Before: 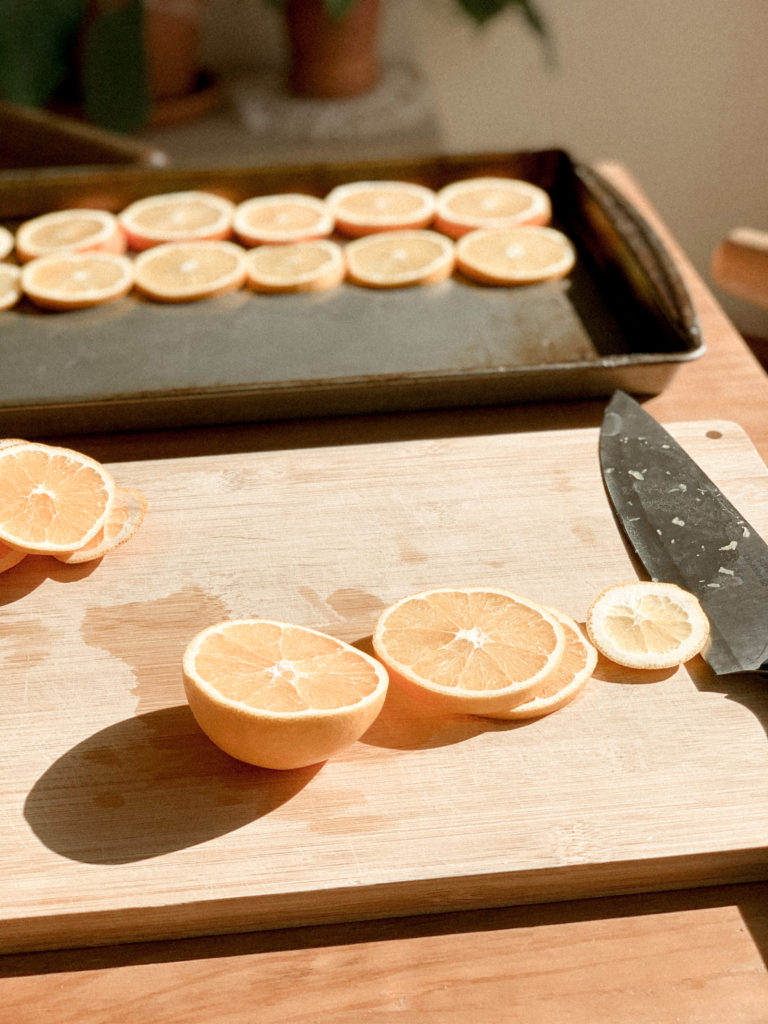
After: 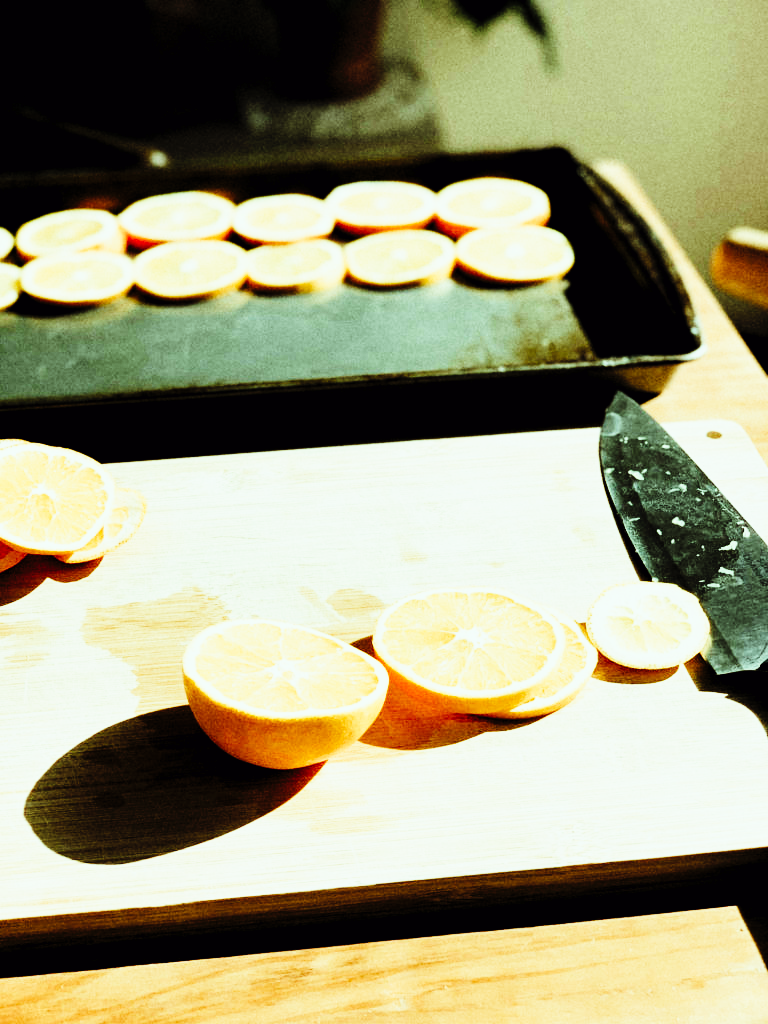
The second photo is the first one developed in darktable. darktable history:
filmic rgb: black relative exposure -7.65 EV, white relative exposure 4.56 EV, hardness 3.61, color science v6 (2022)
color balance: mode lift, gamma, gain (sRGB), lift [0.997, 0.979, 1.021, 1.011], gamma [1, 1.084, 0.916, 0.998], gain [1, 0.87, 1.13, 1.101], contrast 4.55%, contrast fulcrum 38.24%, output saturation 104.09%
tone curve: curves: ch0 [(0, 0) (0.003, 0.005) (0.011, 0.008) (0.025, 0.01) (0.044, 0.014) (0.069, 0.017) (0.1, 0.022) (0.136, 0.028) (0.177, 0.037) (0.224, 0.049) (0.277, 0.091) (0.335, 0.168) (0.399, 0.292) (0.468, 0.463) (0.543, 0.637) (0.623, 0.792) (0.709, 0.903) (0.801, 0.963) (0.898, 0.985) (1, 1)], preserve colors none
rgb levels: levels [[0.034, 0.472, 0.904], [0, 0.5, 1], [0, 0.5, 1]]
